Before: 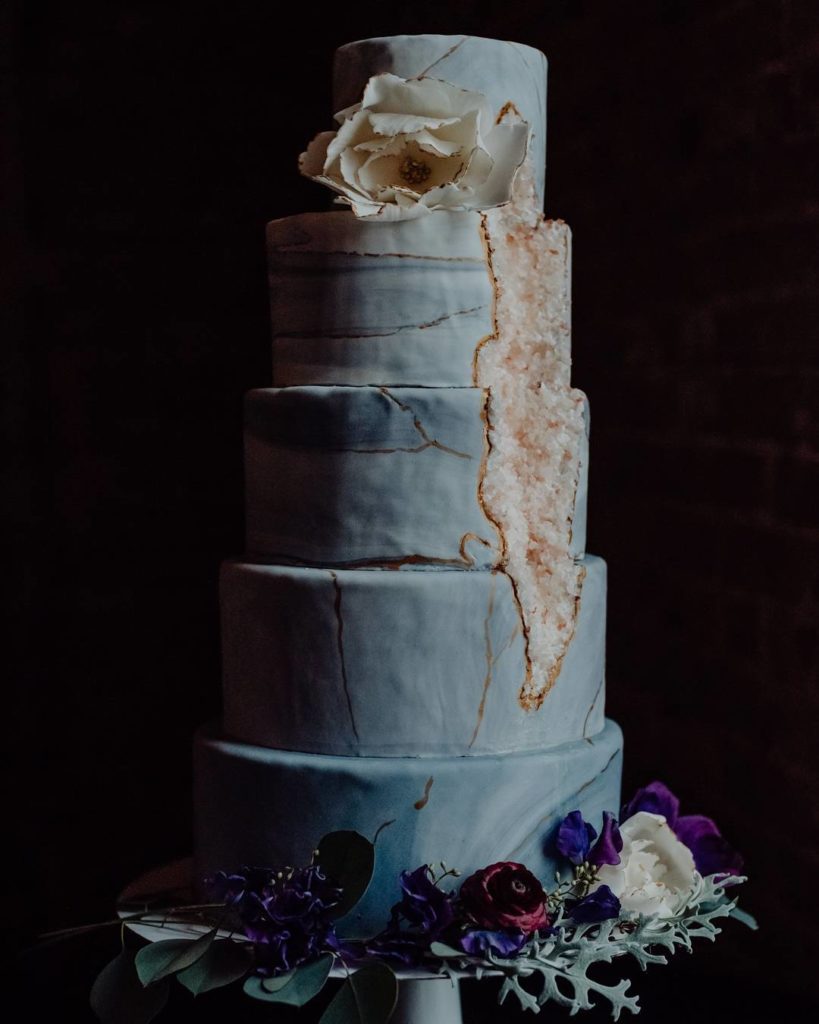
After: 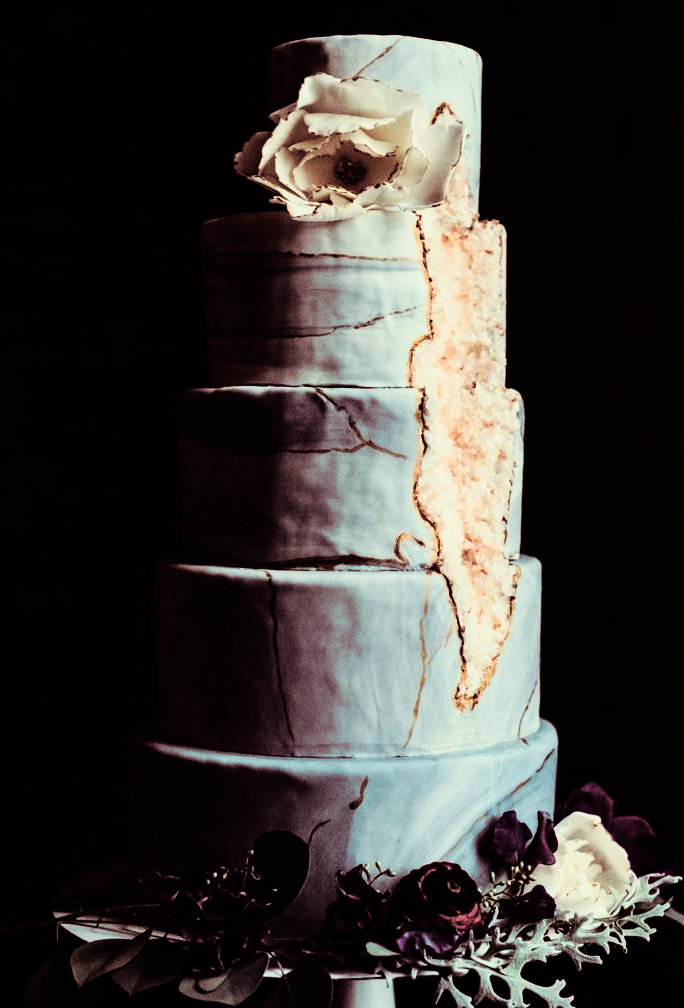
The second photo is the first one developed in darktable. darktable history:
white balance: red 1.029, blue 0.92
split-toning: on, module defaults
crop: left 8.026%, right 7.374%
rgb curve: curves: ch0 [(0, 0) (0.21, 0.15) (0.24, 0.21) (0.5, 0.75) (0.75, 0.96) (0.89, 0.99) (1, 1)]; ch1 [(0, 0.02) (0.21, 0.13) (0.25, 0.2) (0.5, 0.67) (0.75, 0.9) (0.89, 0.97) (1, 1)]; ch2 [(0, 0.02) (0.21, 0.13) (0.25, 0.2) (0.5, 0.67) (0.75, 0.9) (0.89, 0.97) (1, 1)], compensate middle gray true
